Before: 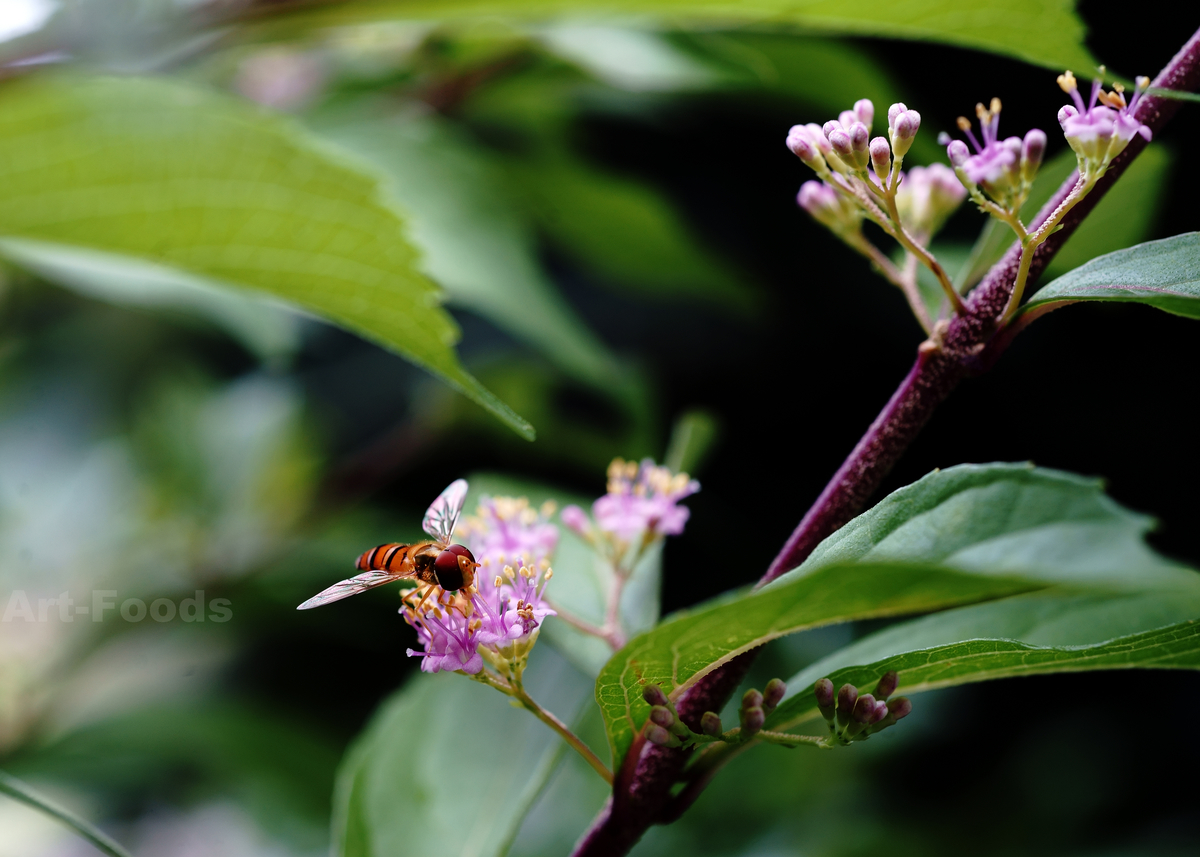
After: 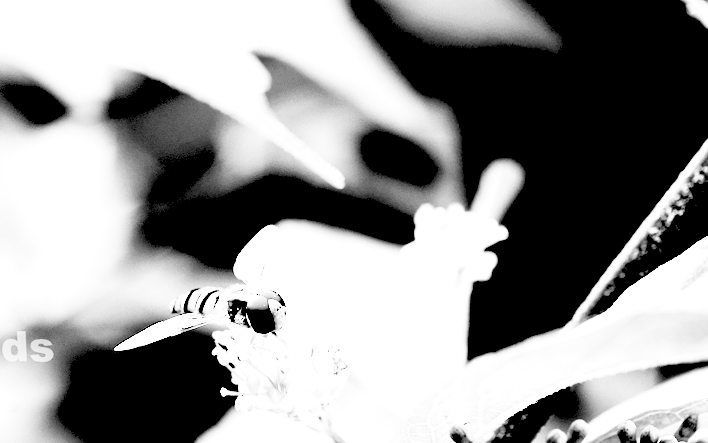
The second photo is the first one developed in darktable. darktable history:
color balance: lift [0.975, 0.993, 1, 1.015], gamma [1.1, 1, 1, 0.945], gain [1, 1.04, 1, 0.95]
crop: left 13.312%, top 31.28%, right 24.627%, bottom 15.582%
rgb curve: curves: ch0 [(0, 0) (0.21, 0.15) (0.24, 0.21) (0.5, 0.75) (0.75, 0.96) (0.89, 0.99) (1, 1)]; ch1 [(0, 0.02) (0.21, 0.13) (0.25, 0.2) (0.5, 0.67) (0.75, 0.9) (0.89, 0.97) (1, 1)]; ch2 [(0, 0.02) (0.21, 0.13) (0.25, 0.2) (0.5, 0.67) (0.75, 0.9) (0.89, 0.97) (1, 1)], compensate middle gray true
levels: levels [0.093, 0.434, 0.988]
rotate and perspective: rotation 0.074°, lens shift (vertical) 0.096, lens shift (horizontal) -0.041, crop left 0.043, crop right 0.952, crop top 0.024, crop bottom 0.979
contrast brightness saturation: saturation -1
exposure: black level correction 0, exposure 2 EV, compensate highlight preservation false
